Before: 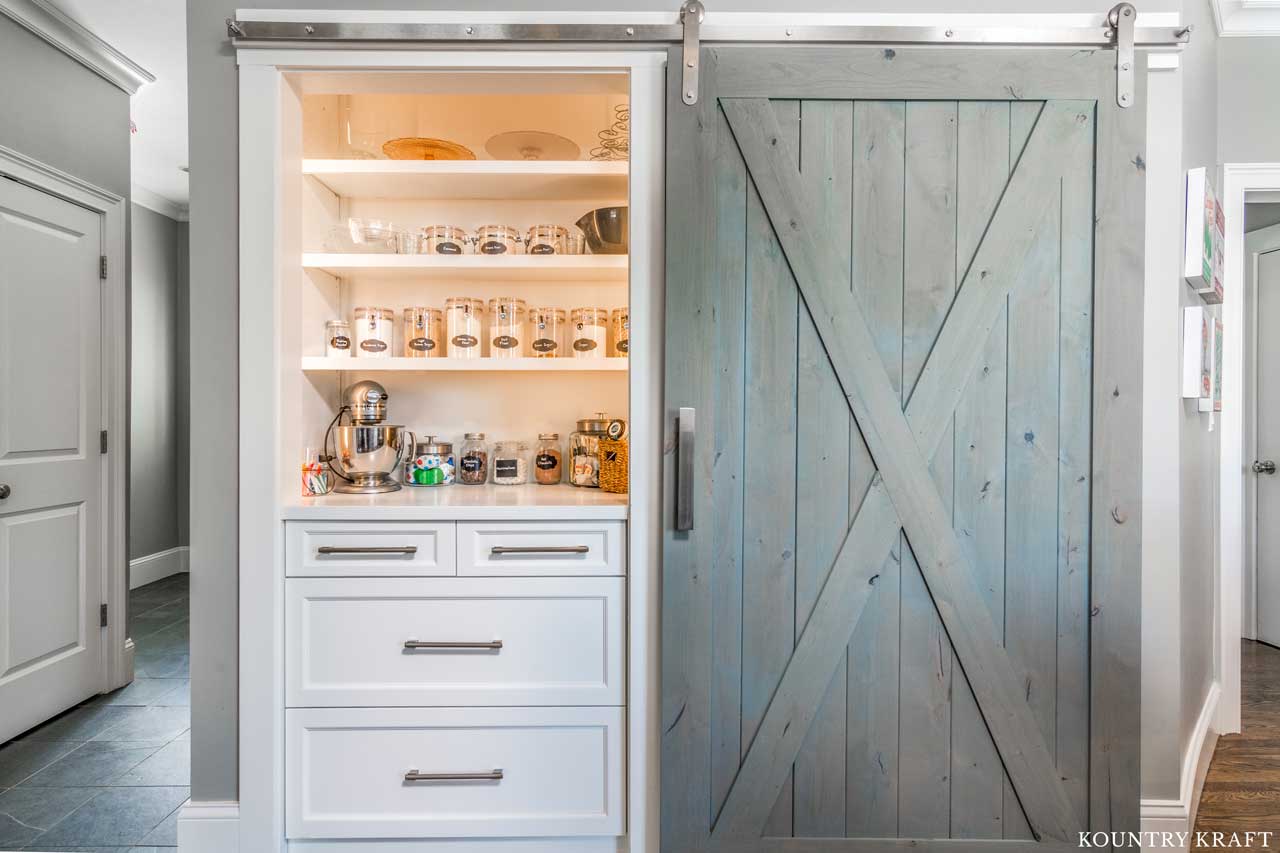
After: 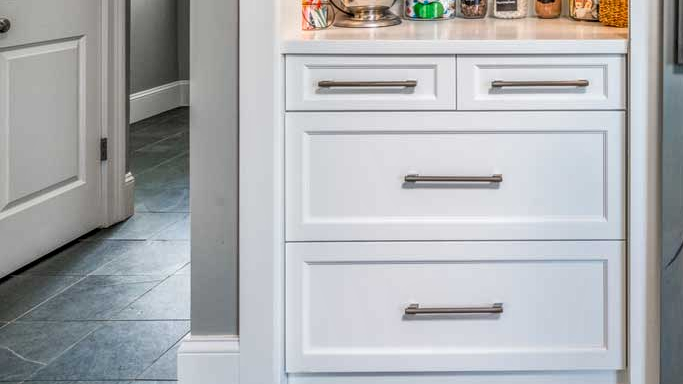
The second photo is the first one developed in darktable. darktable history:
crop and rotate: top 54.778%, right 46.61%, bottom 0.159%
local contrast: highlights 0%, shadows 0%, detail 133%
contrast brightness saturation: contrast 0.05
